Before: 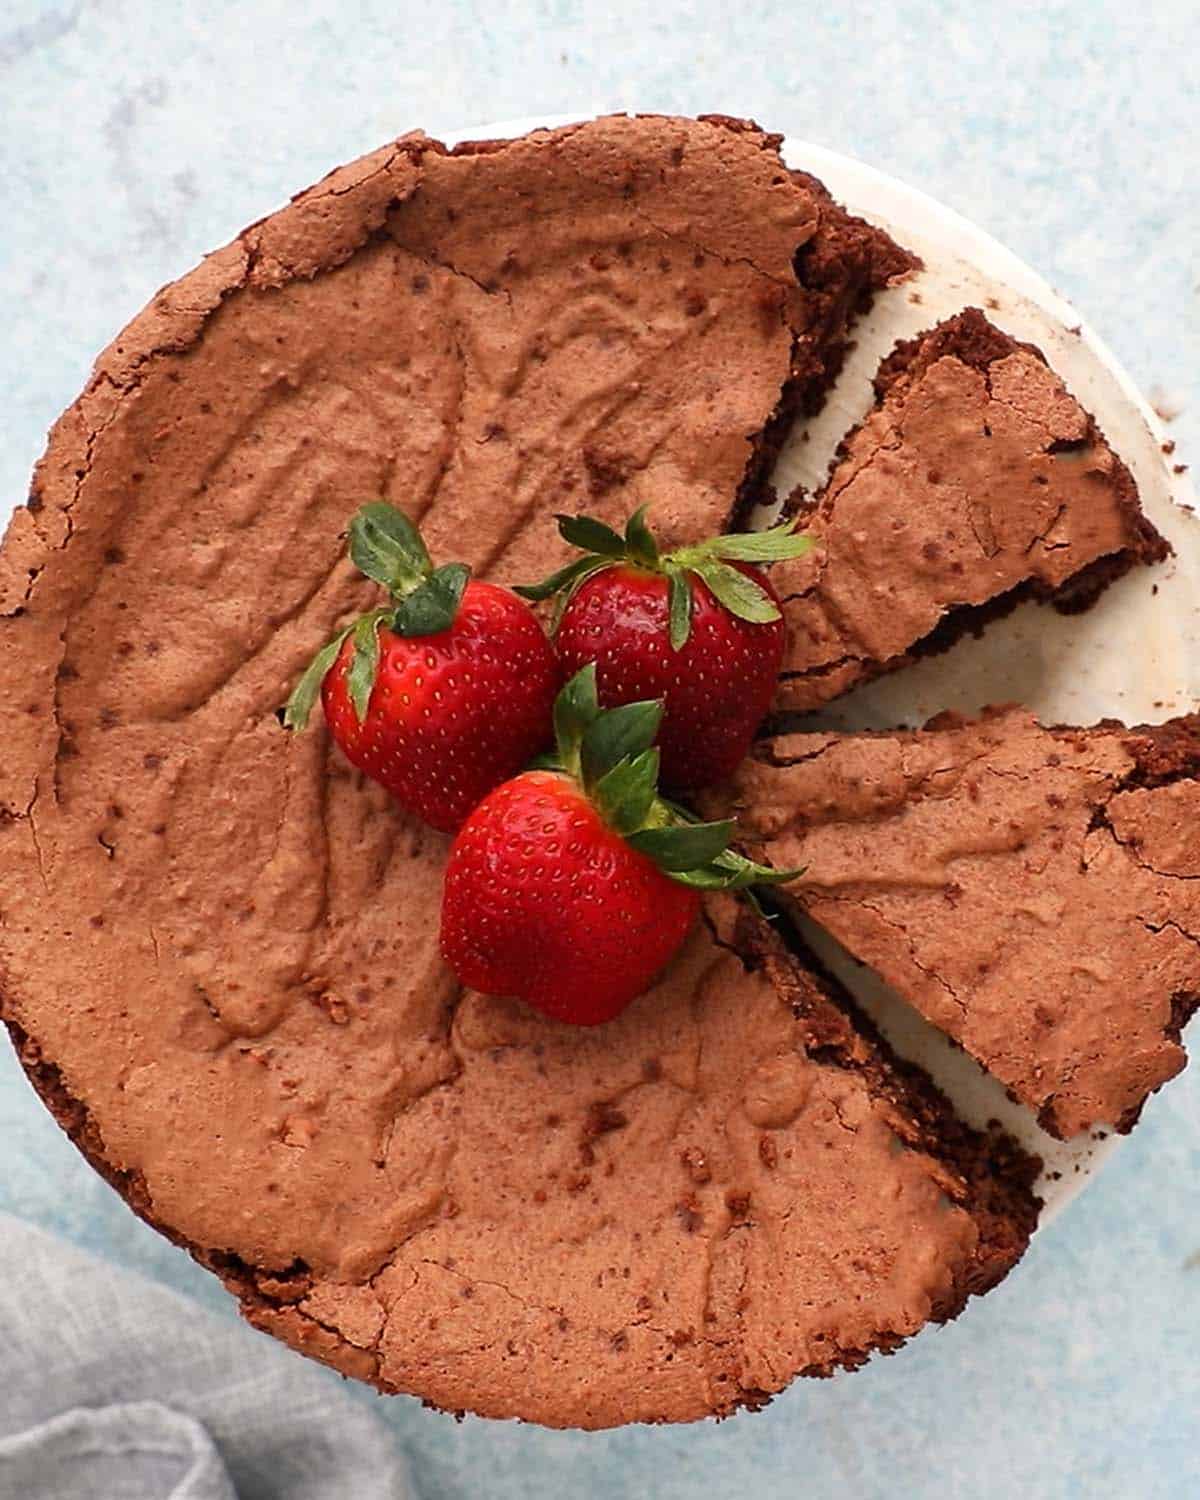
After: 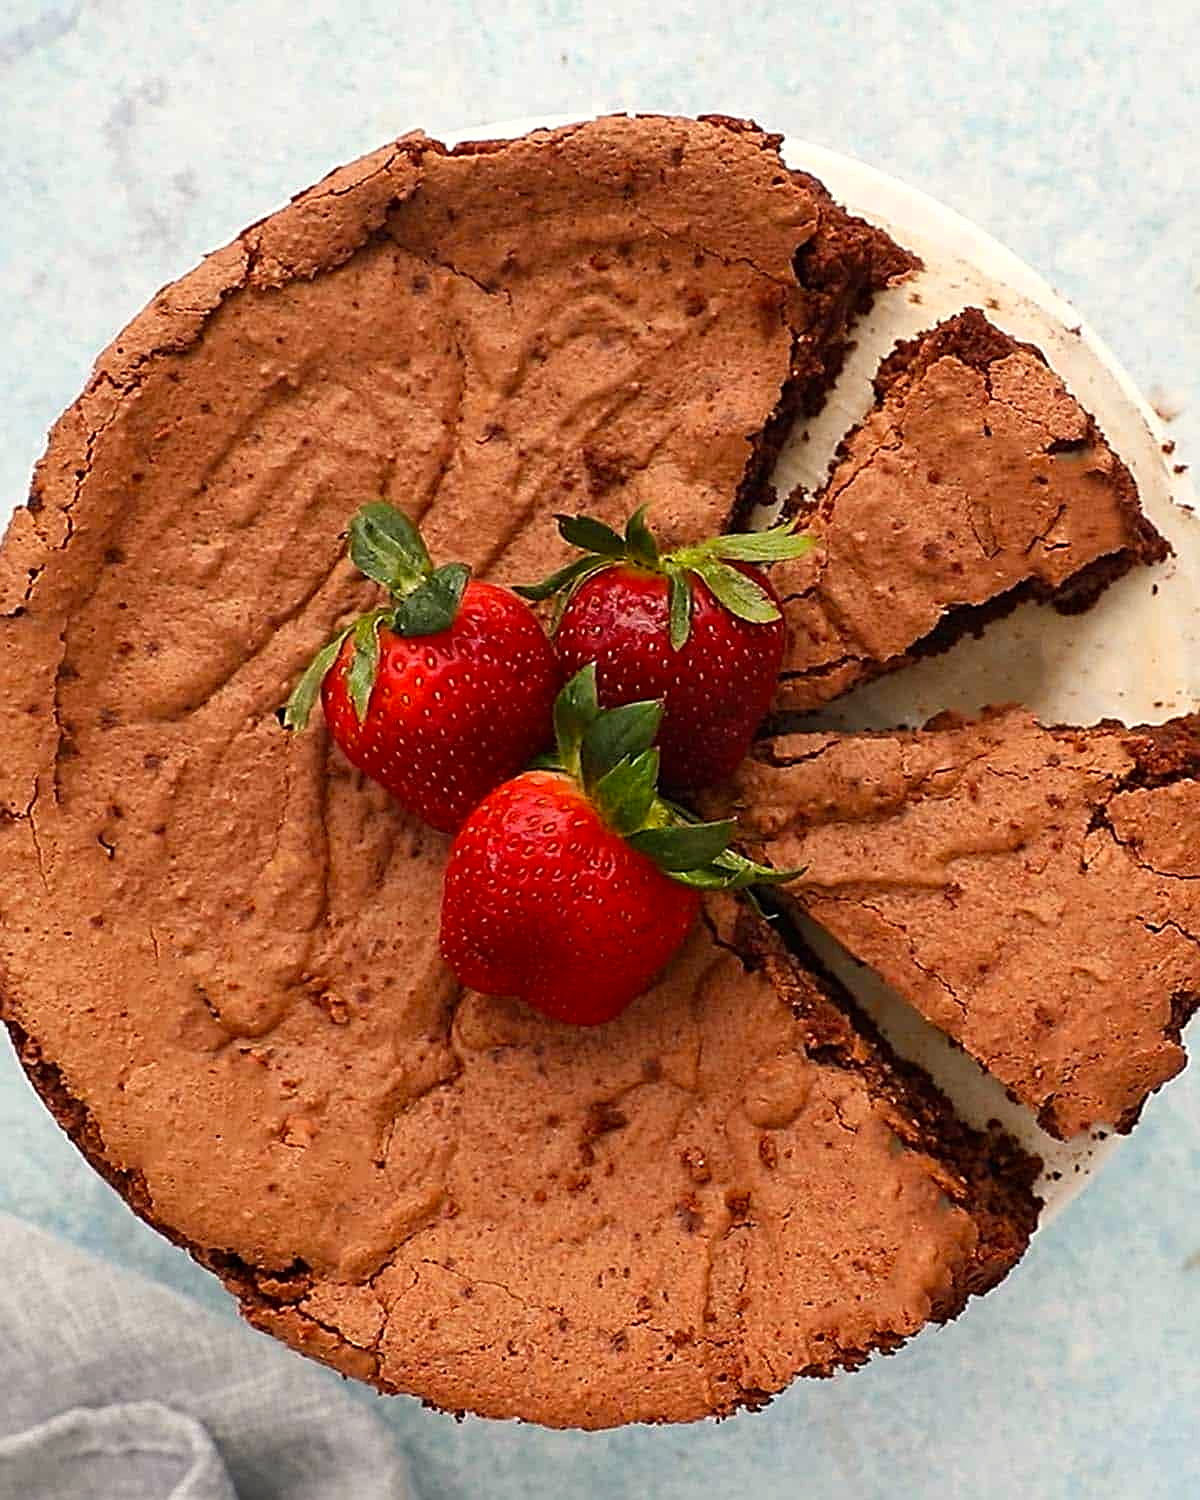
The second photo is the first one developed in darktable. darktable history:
sharpen: radius 2.543, amount 0.636
color calibration: output colorfulness [0, 0.315, 0, 0], x 0.341, y 0.355, temperature 5166 K
